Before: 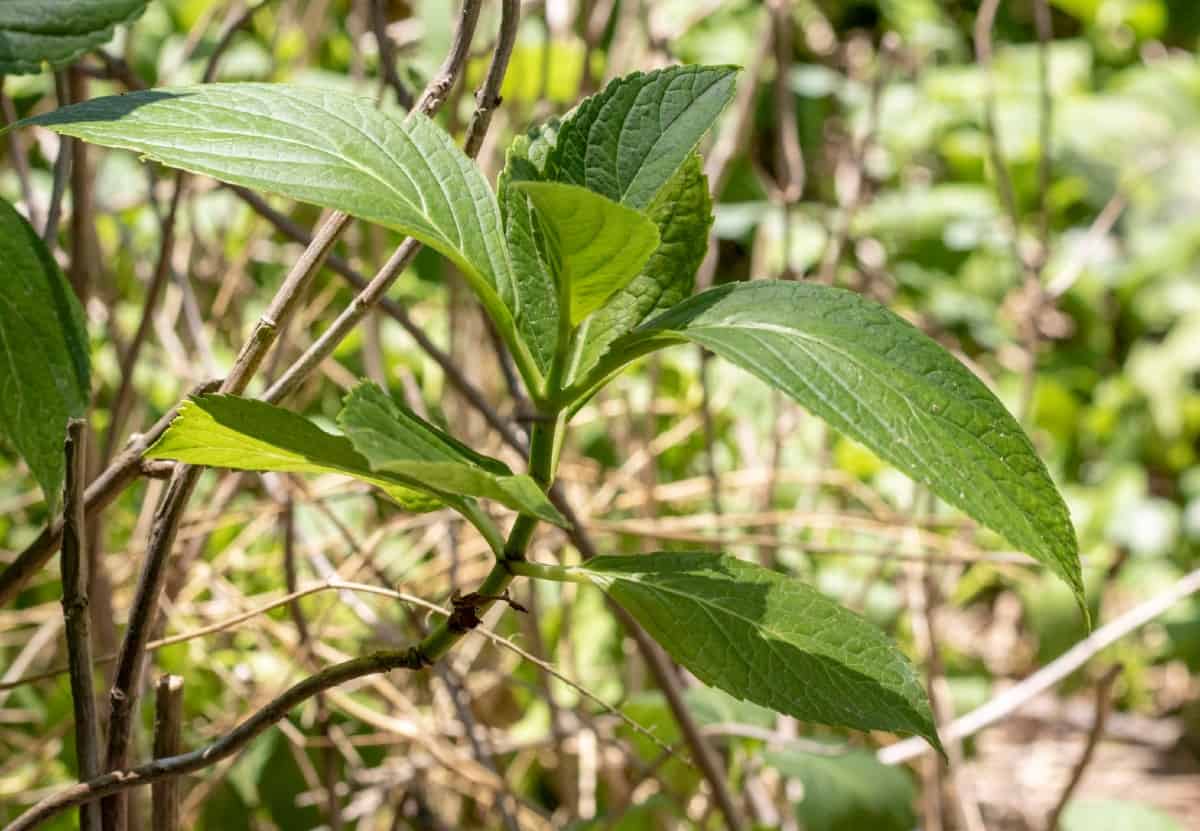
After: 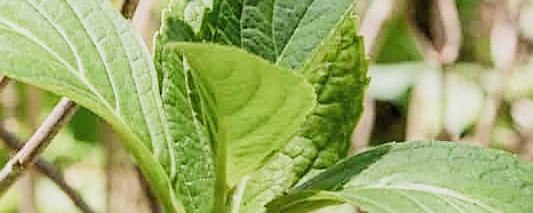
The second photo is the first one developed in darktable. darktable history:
exposure: black level correction 0, exposure 0.892 EV, compensate highlight preservation false
crop: left 28.725%, top 16.801%, right 26.836%, bottom 57.562%
filmic rgb: black relative exposure -7.65 EV, white relative exposure 4.56 EV, hardness 3.61, contrast 1.059, color science v5 (2021), contrast in shadows safe, contrast in highlights safe
sharpen: on, module defaults
